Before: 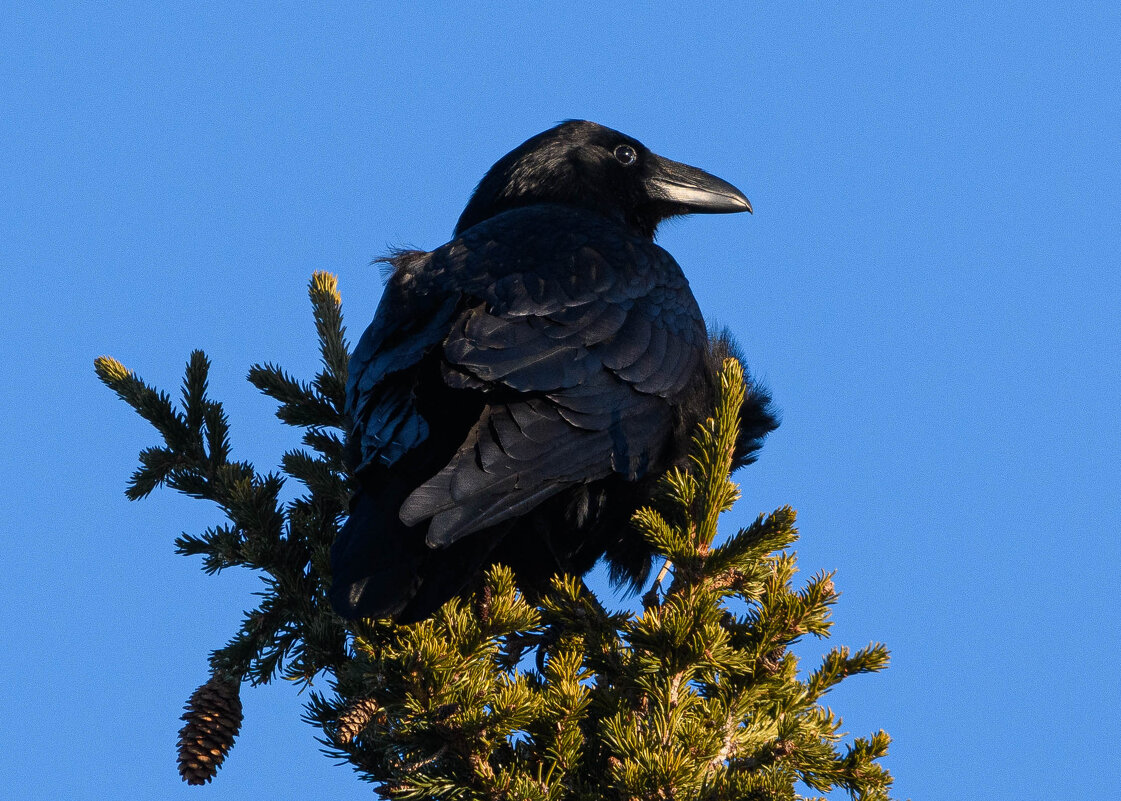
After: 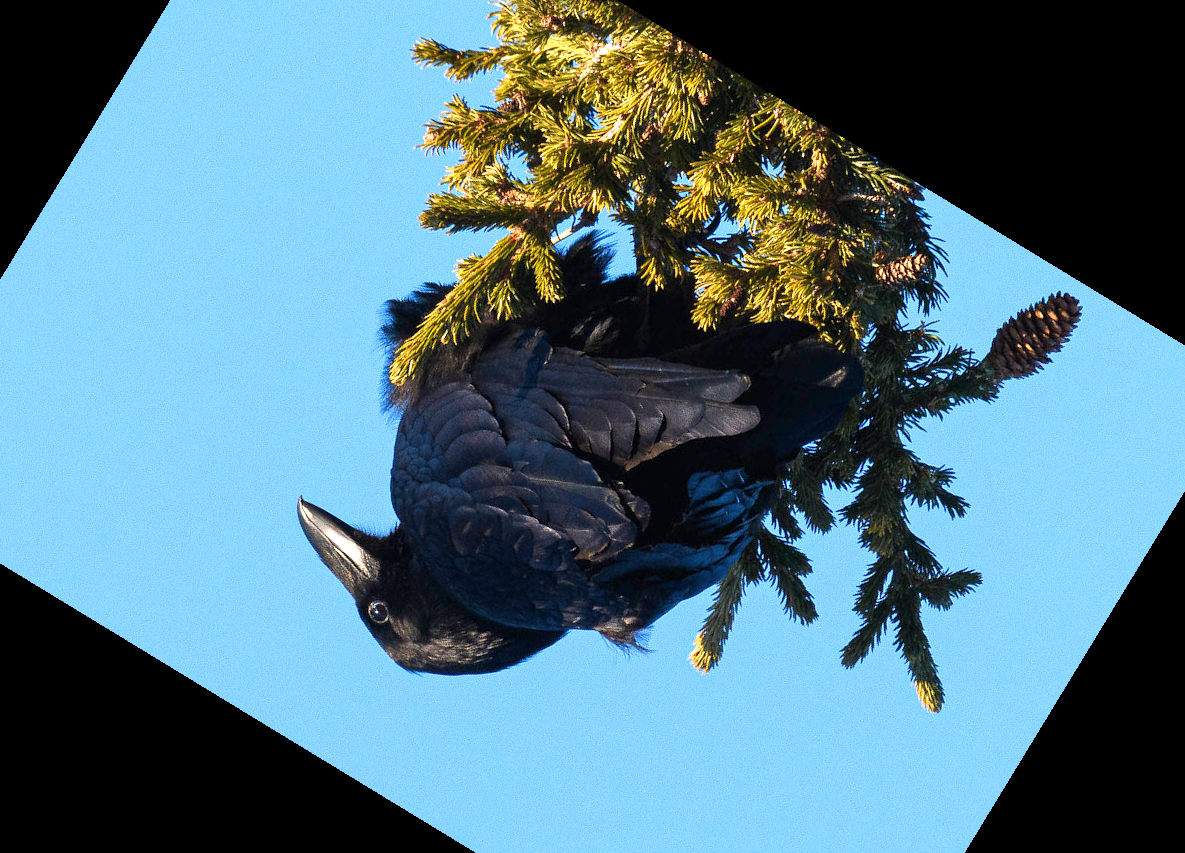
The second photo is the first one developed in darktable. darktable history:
tone equalizer: on, module defaults
crop and rotate: angle 148.68°, left 9.111%, top 15.603%, right 4.588%, bottom 17.041%
exposure: exposure 1.061 EV, compensate highlight preservation false
velvia: on, module defaults
